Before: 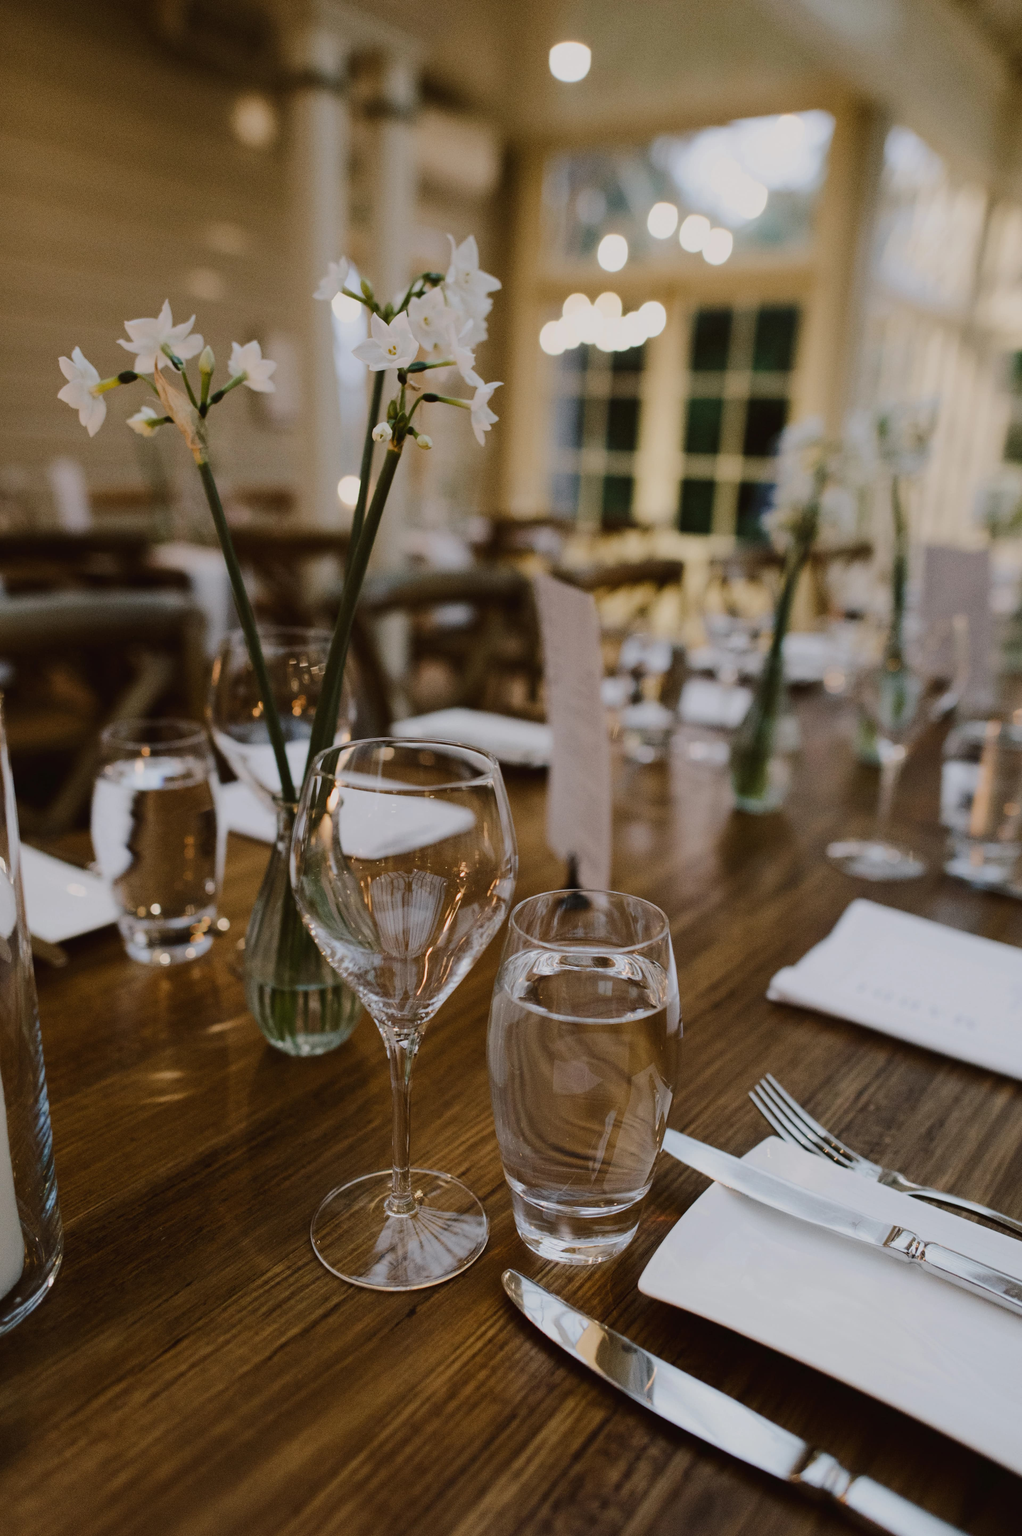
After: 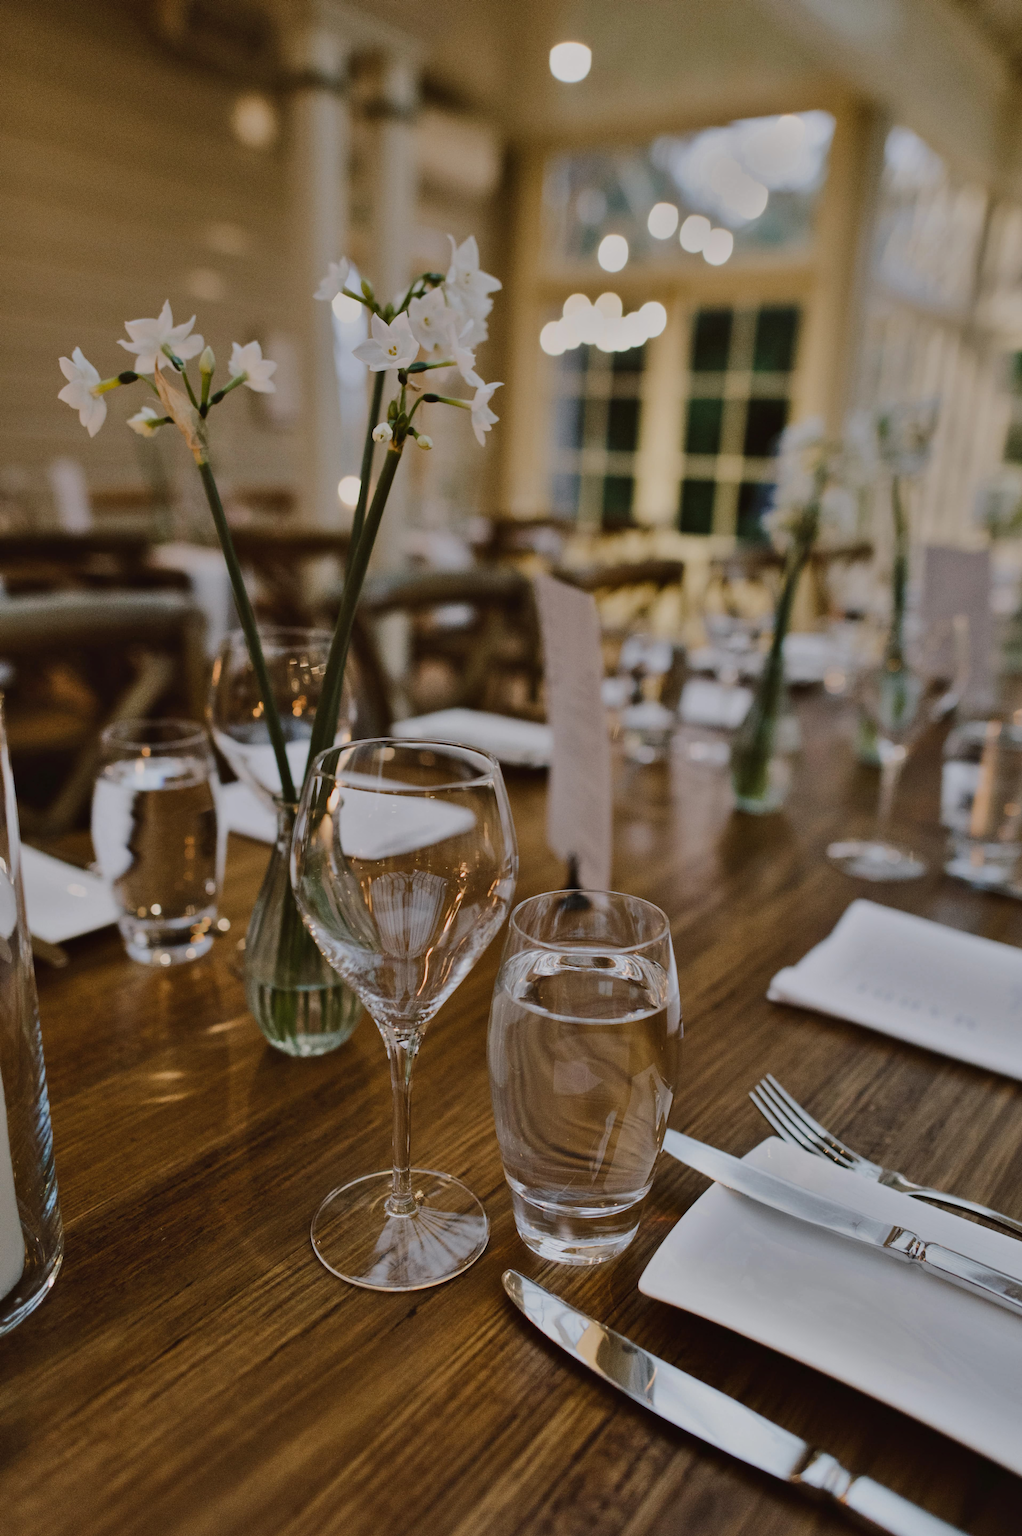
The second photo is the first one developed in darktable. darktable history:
shadows and highlights: white point adjustment -3.59, highlights -63.82, soften with gaussian
